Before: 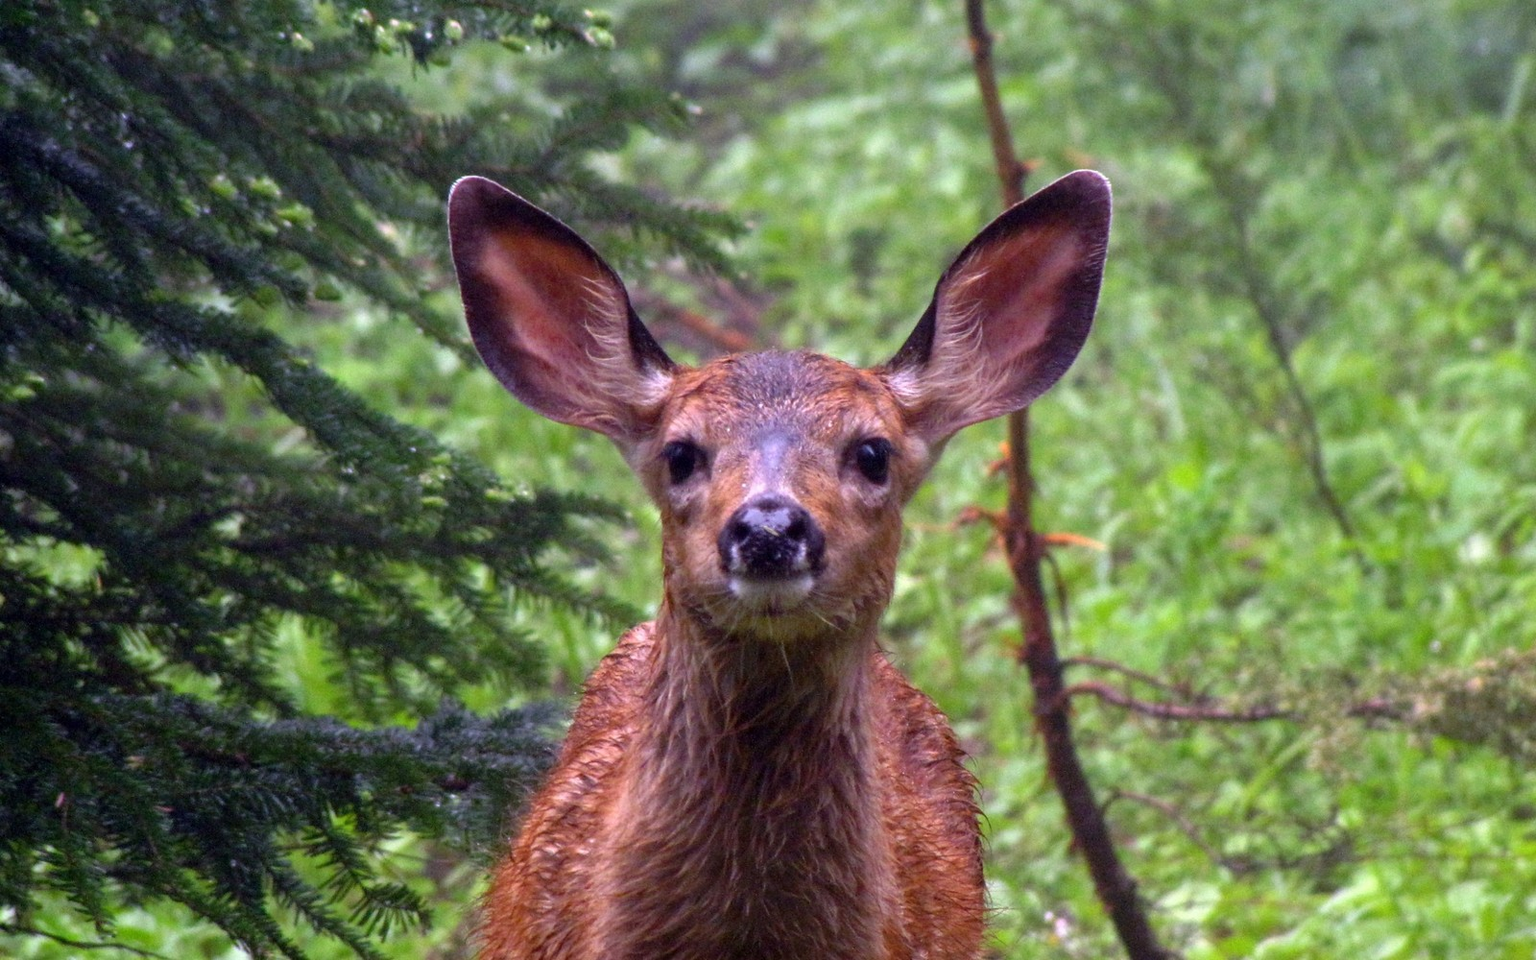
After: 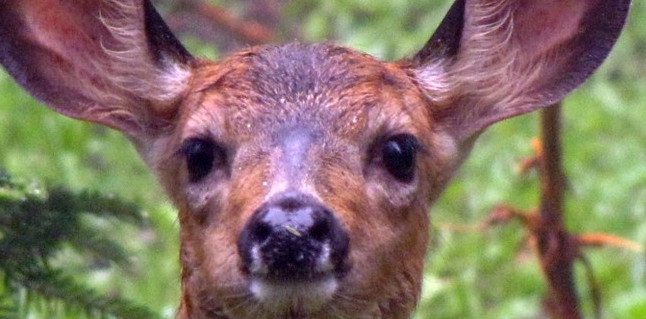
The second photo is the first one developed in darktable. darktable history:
crop: left 31.898%, top 32.232%, right 27.69%, bottom 35.769%
